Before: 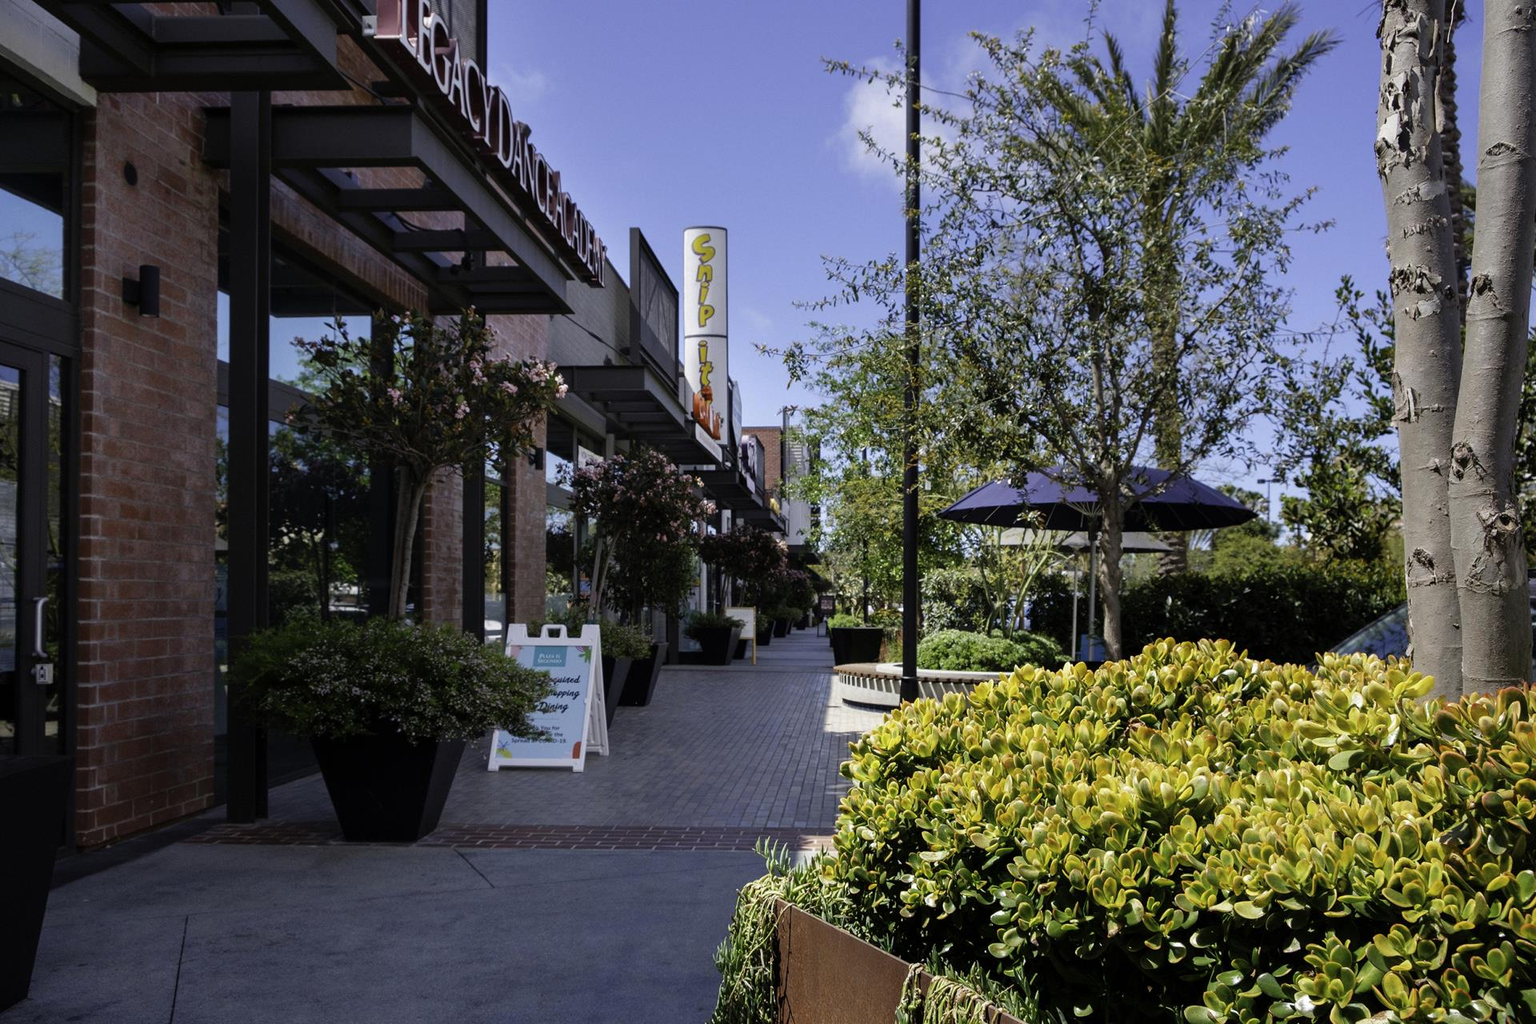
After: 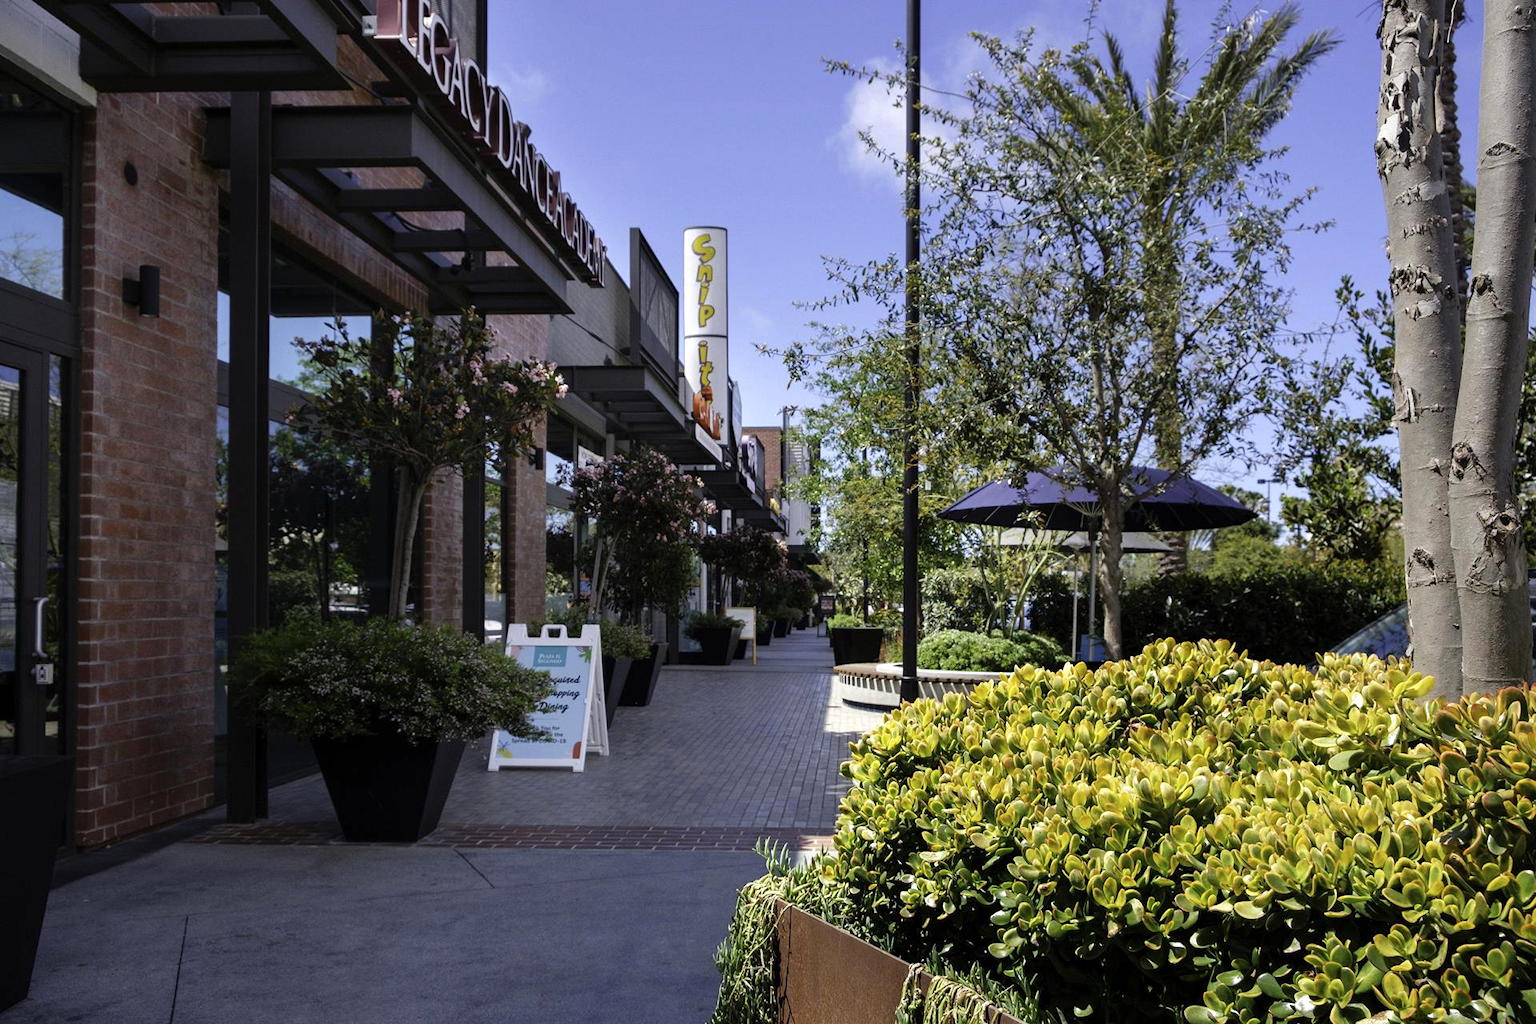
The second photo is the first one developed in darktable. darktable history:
exposure: exposure 0.289 EV, compensate highlight preservation false
